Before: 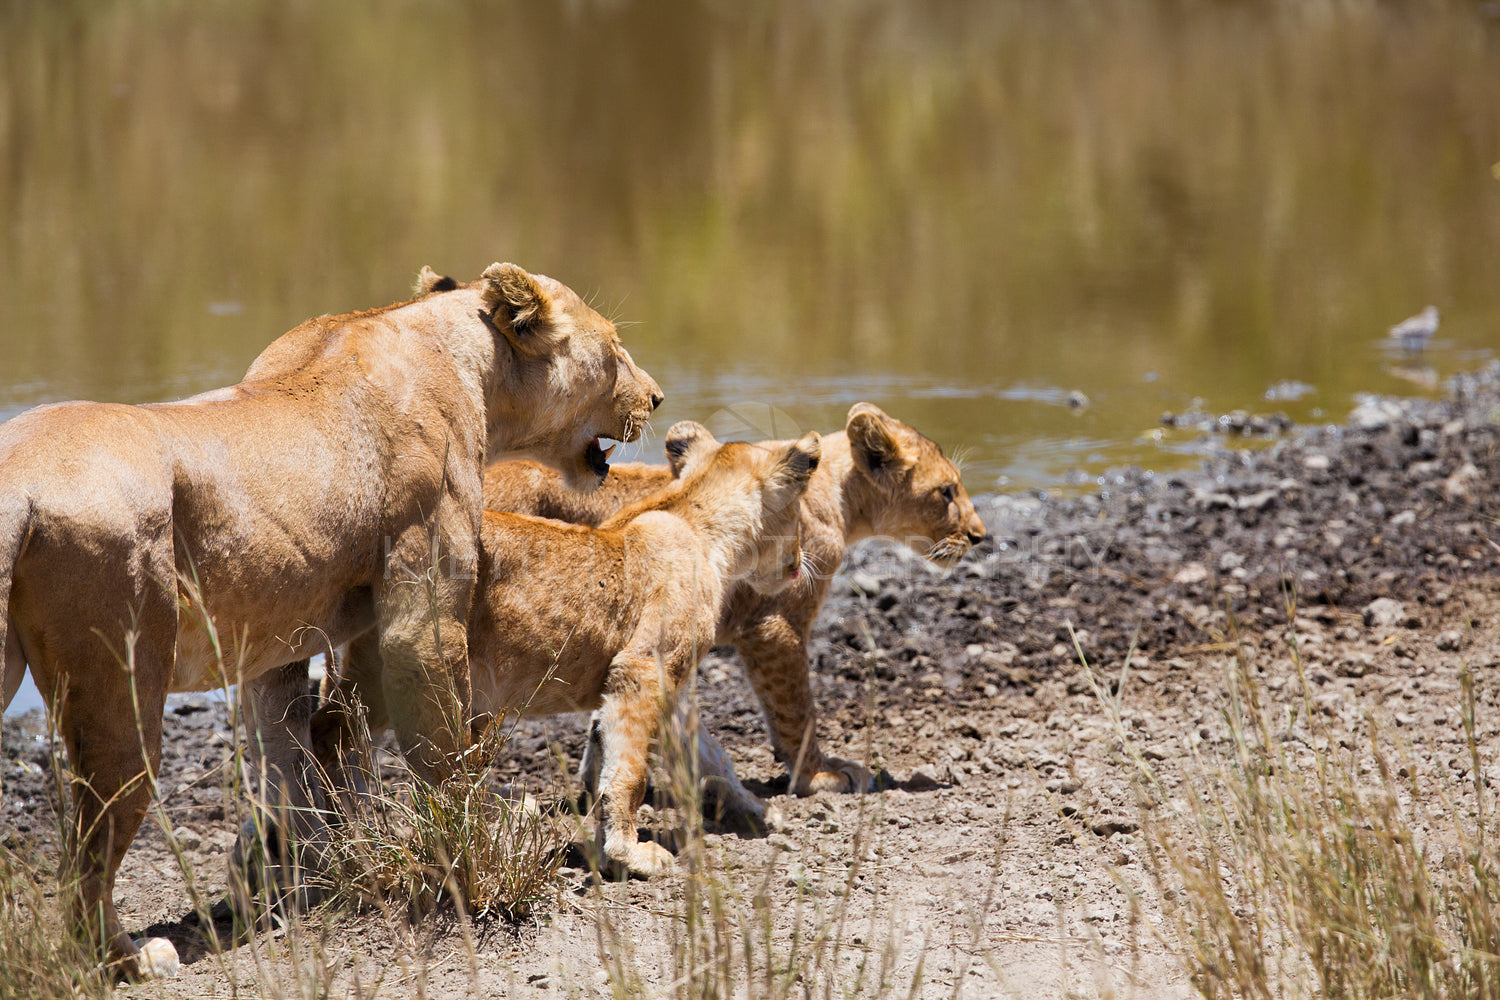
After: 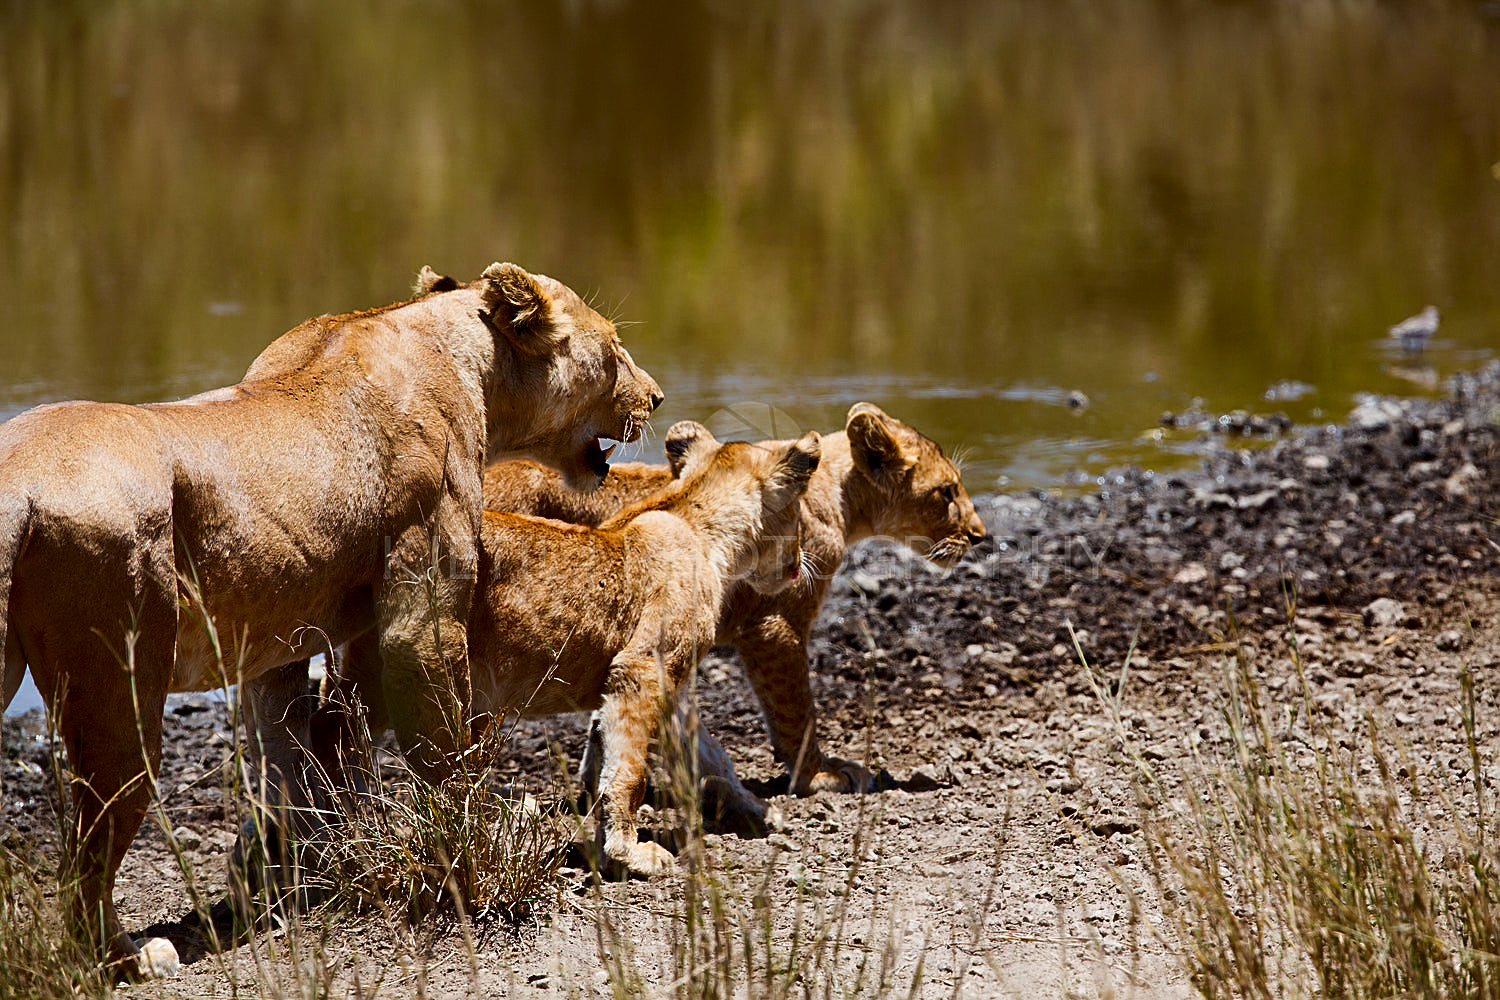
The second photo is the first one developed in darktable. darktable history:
contrast brightness saturation: contrast 0.135, brightness -0.245, saturation 0.141
sharpen: on, module defaults
